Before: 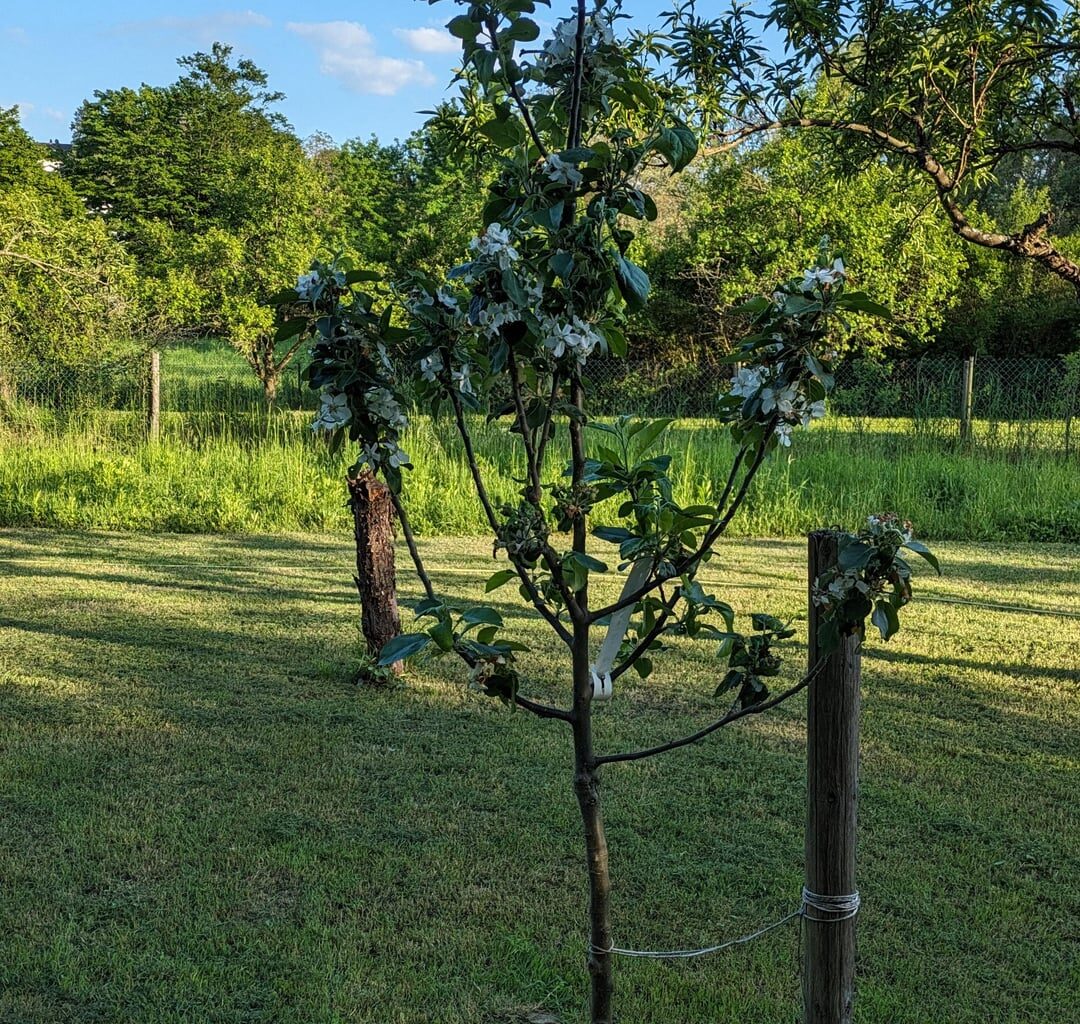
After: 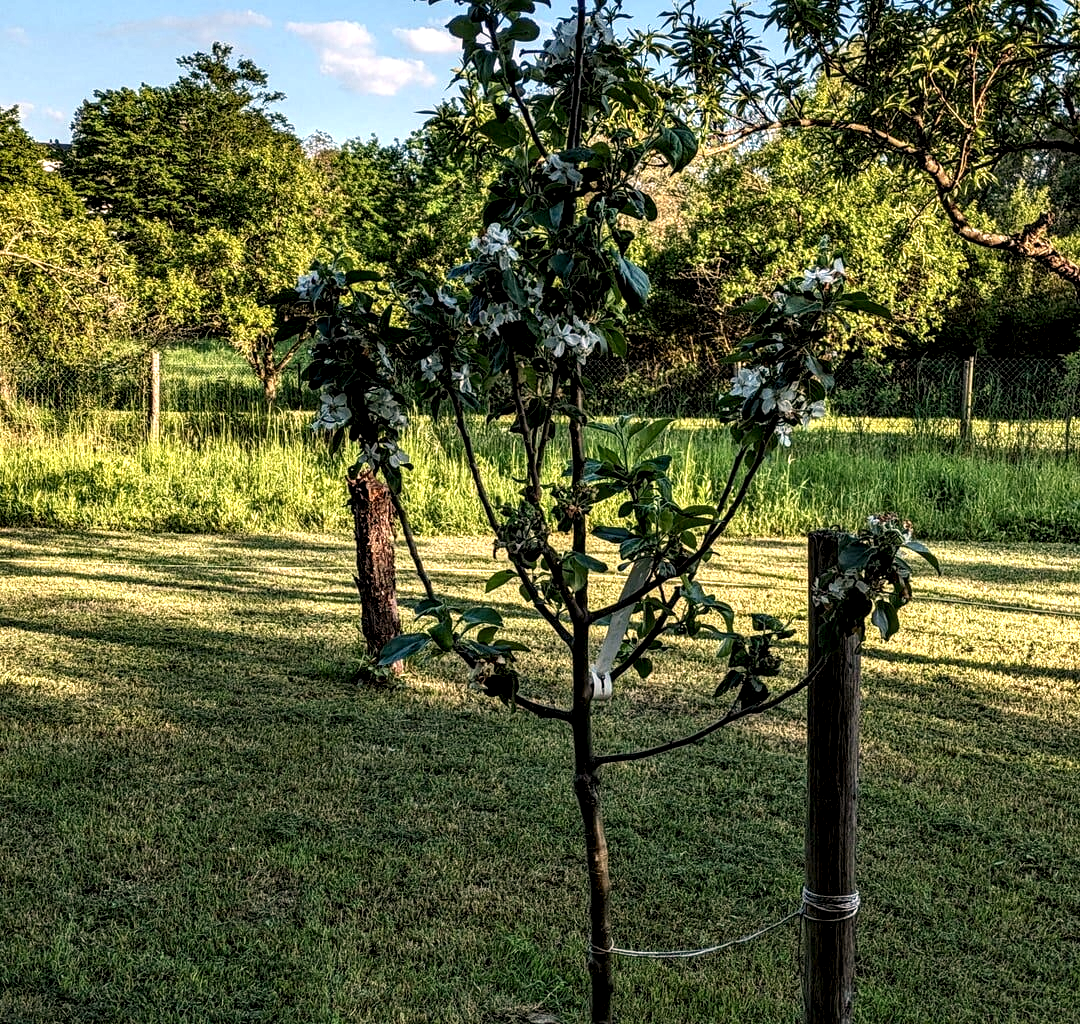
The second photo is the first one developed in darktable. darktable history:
white balance: red 1.127, blue 0.943
local contrast: highlights 80%, shadows 57%, detail 175%, midtone range 0.602
